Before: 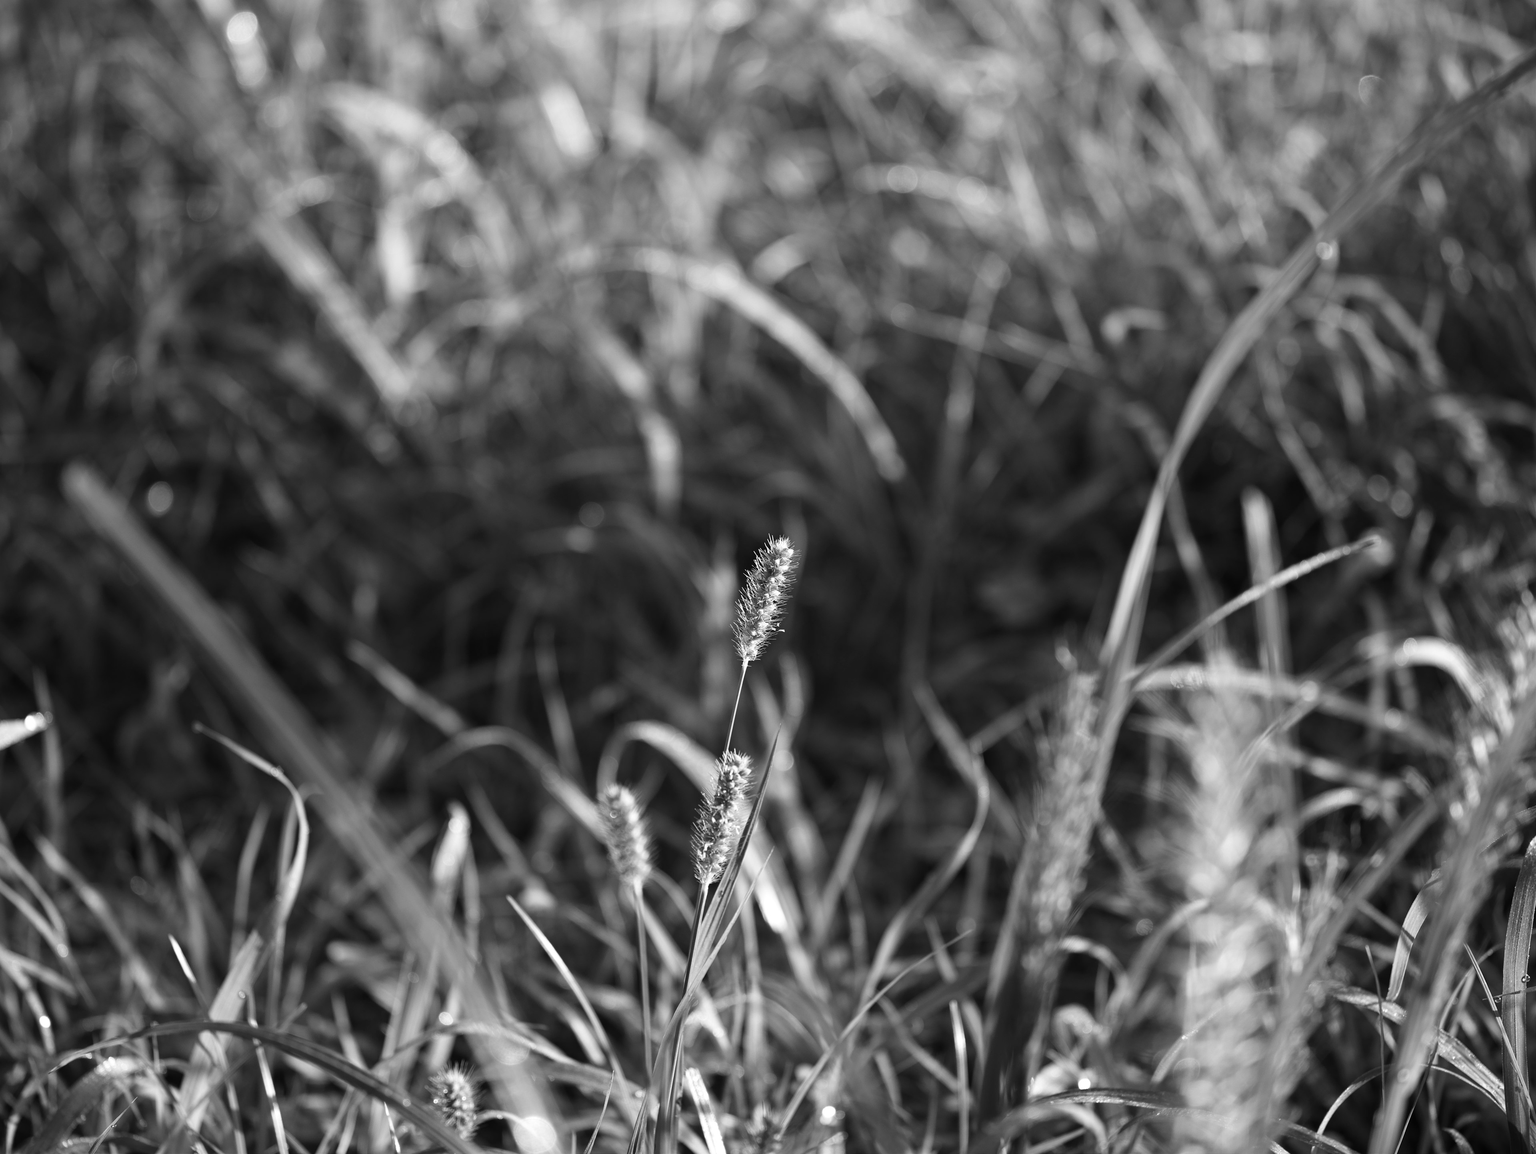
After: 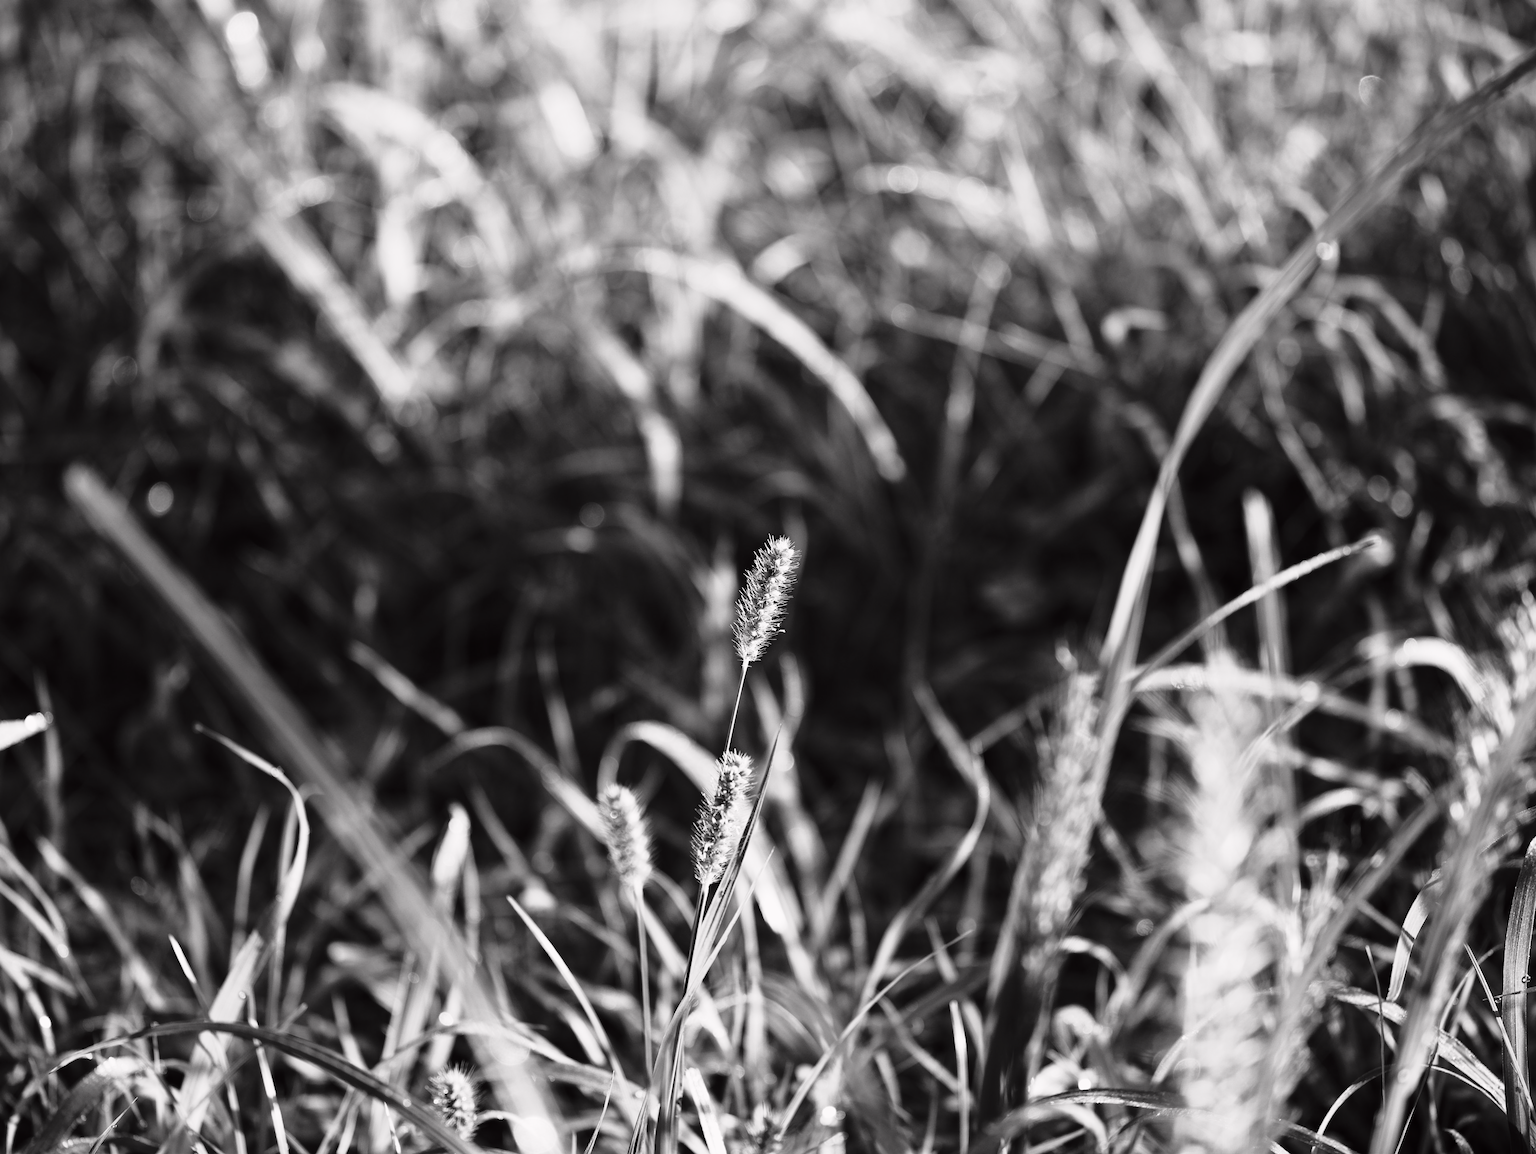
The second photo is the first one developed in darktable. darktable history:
tone curve: curves: ch0 [(0, 0) (0.187, 0.12) (0.392, 0.438) (0.704, 0.86) (0.858, 0.938) (1, 0.981)]; ch1 [(0, 0) (0.402, 0.36) (0.476, 0.456) (0.498, 0.501) (0.518, 0.521) (0.58, 0.598) (0.619, 0.663) (0.692, 0.744) (1, 1)]; ch2 [(0, 0) (0.427, 0.417) (0.483, 0.481) (0.503, 0.503) (0.526, 0.53) (0.563, 0.585) (0.626, 0.703) (0.699, 0.753) (0.997, 0.858)], color space Lab, independent channels
